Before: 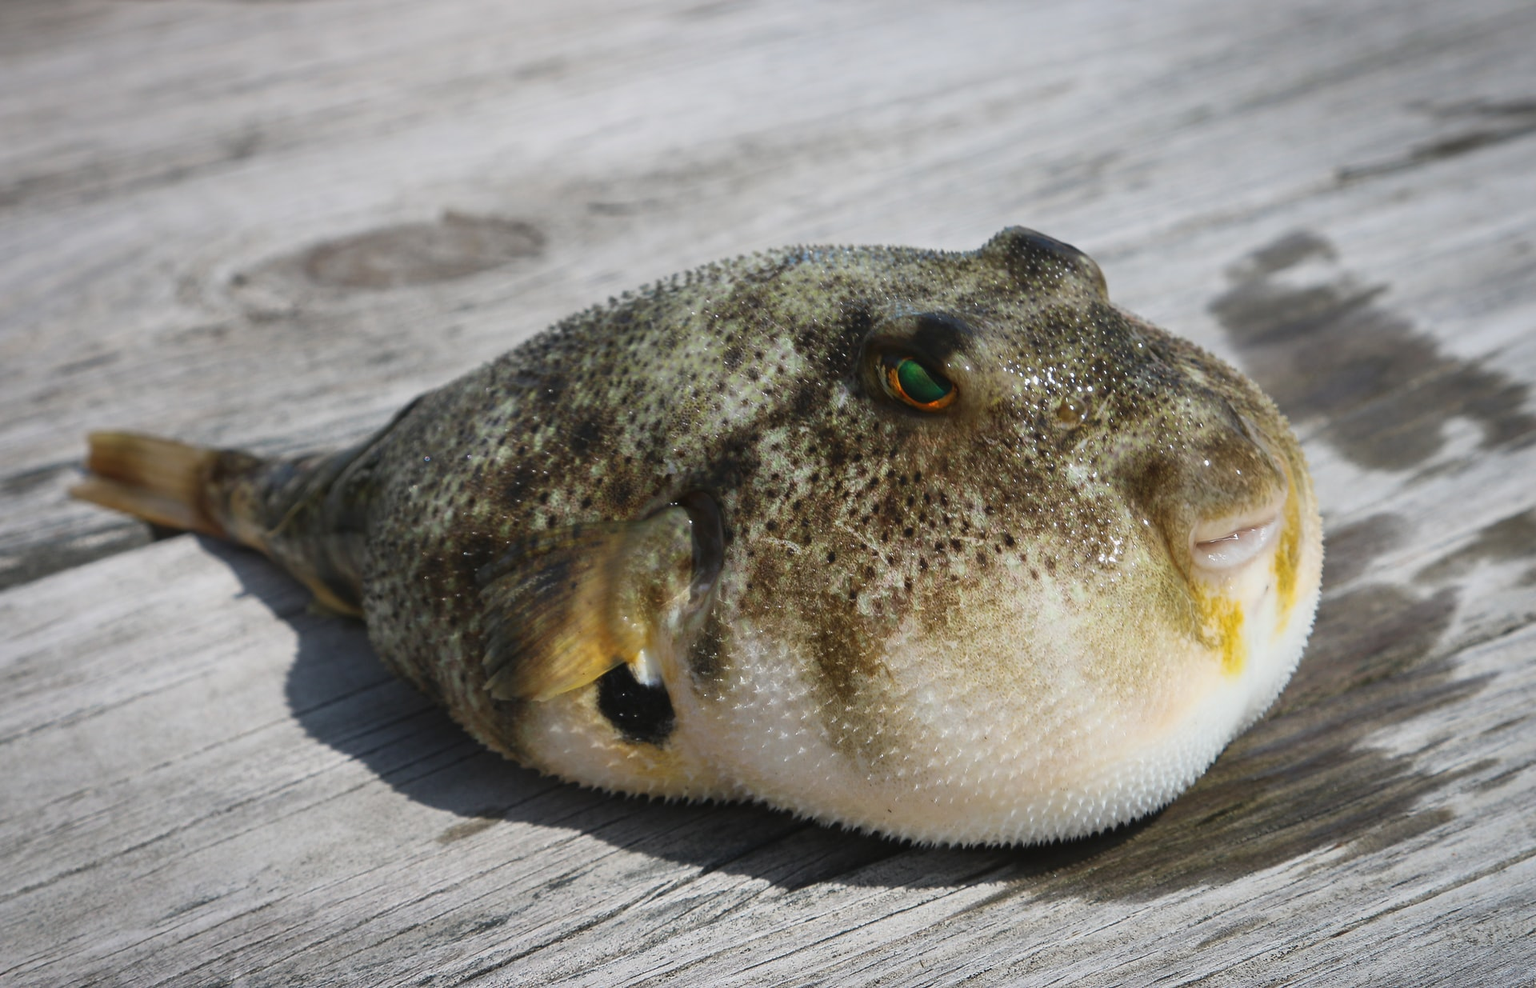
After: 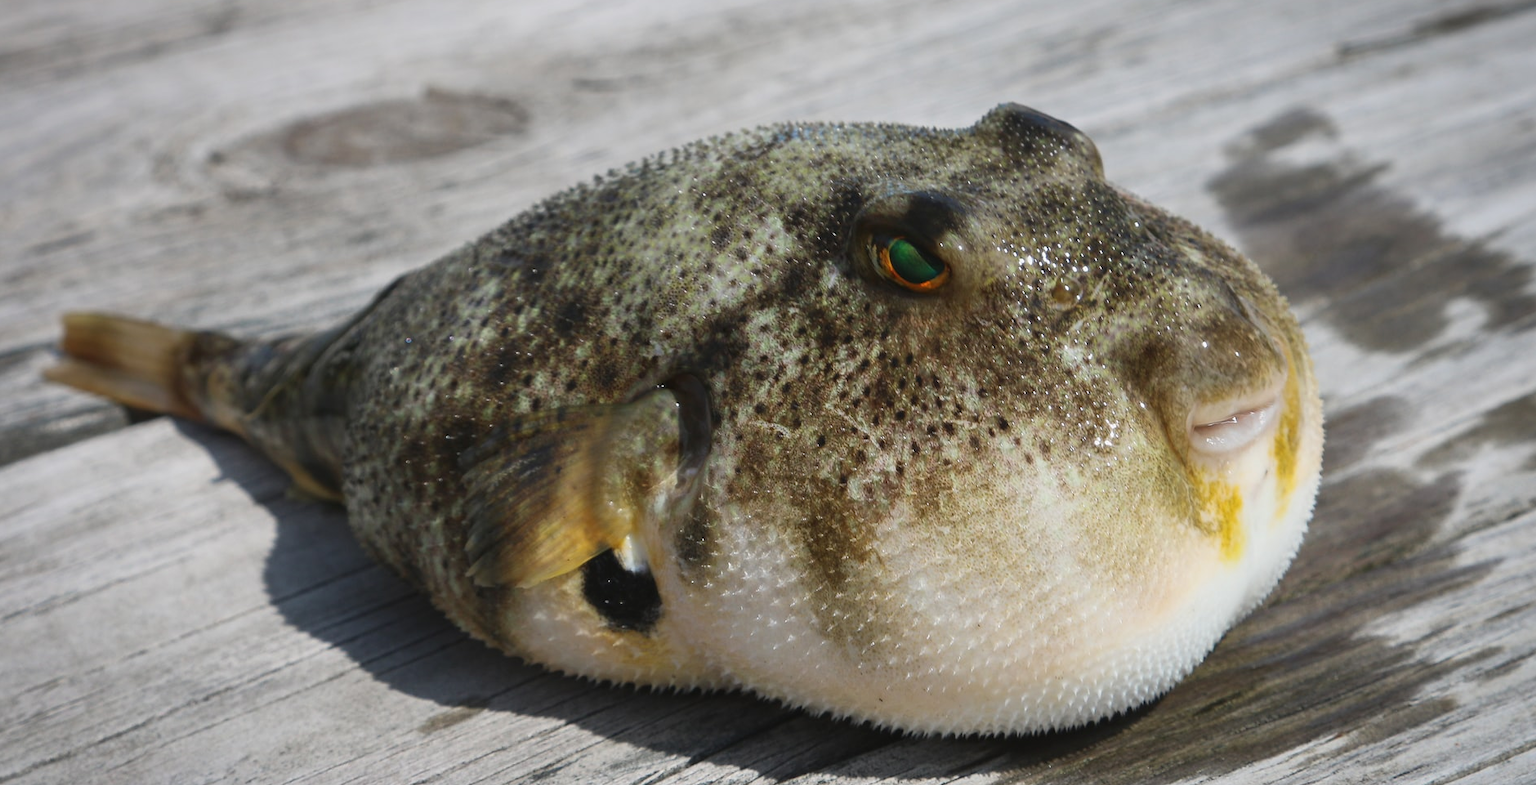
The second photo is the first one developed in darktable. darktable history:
white balance: emerald 1
crop and rotate: left 1.814%, top 12.818%, right 0.25%, bottom 9.225%
